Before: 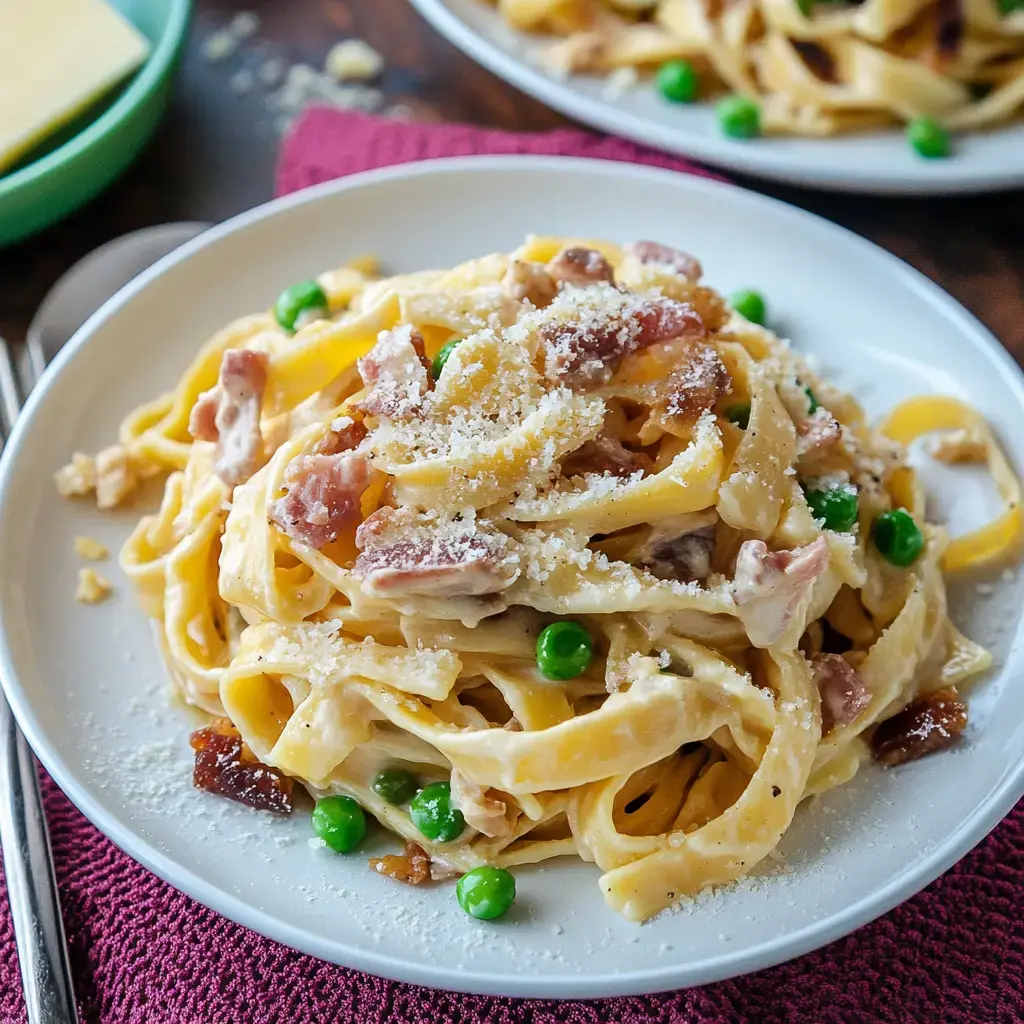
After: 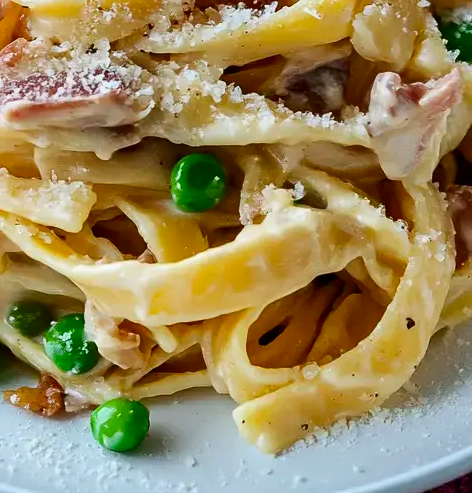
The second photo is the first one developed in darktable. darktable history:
contrast brightness saturation: contrast 0.126, brightness -0.06, saturation 0.161
crop: left 35.744%, top 45.73%, right 18.104%, bottom 6.091%
exposure: black level correction 0.001, compensate highlight preservation false
